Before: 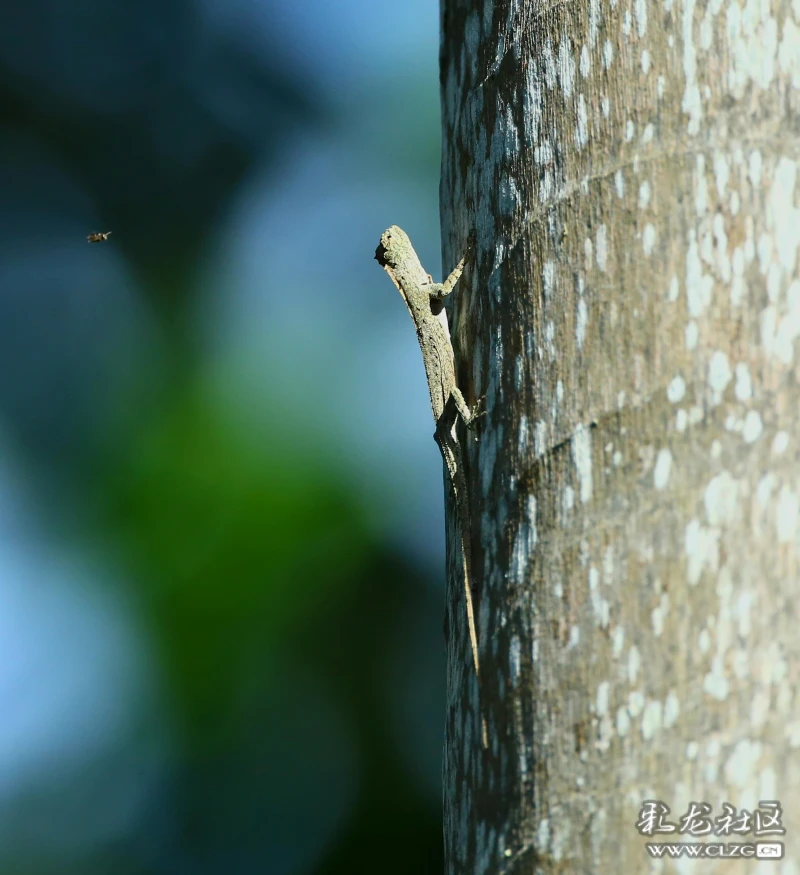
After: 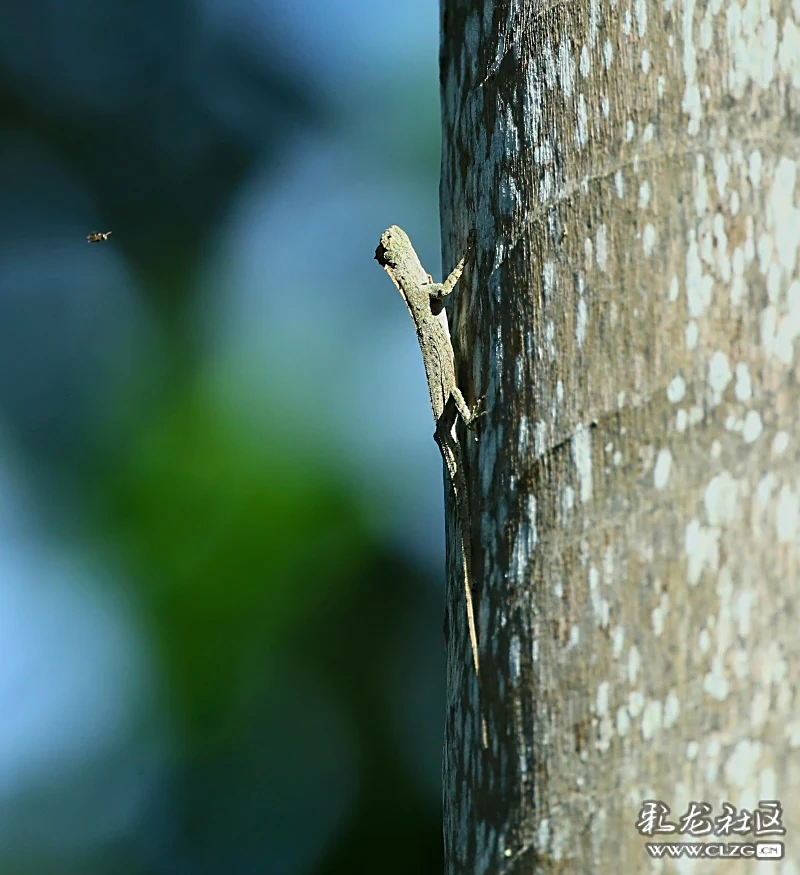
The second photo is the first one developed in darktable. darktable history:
shadows and highlights: radius 264.75, soften with gaussian
sharpen: on, module defaults
